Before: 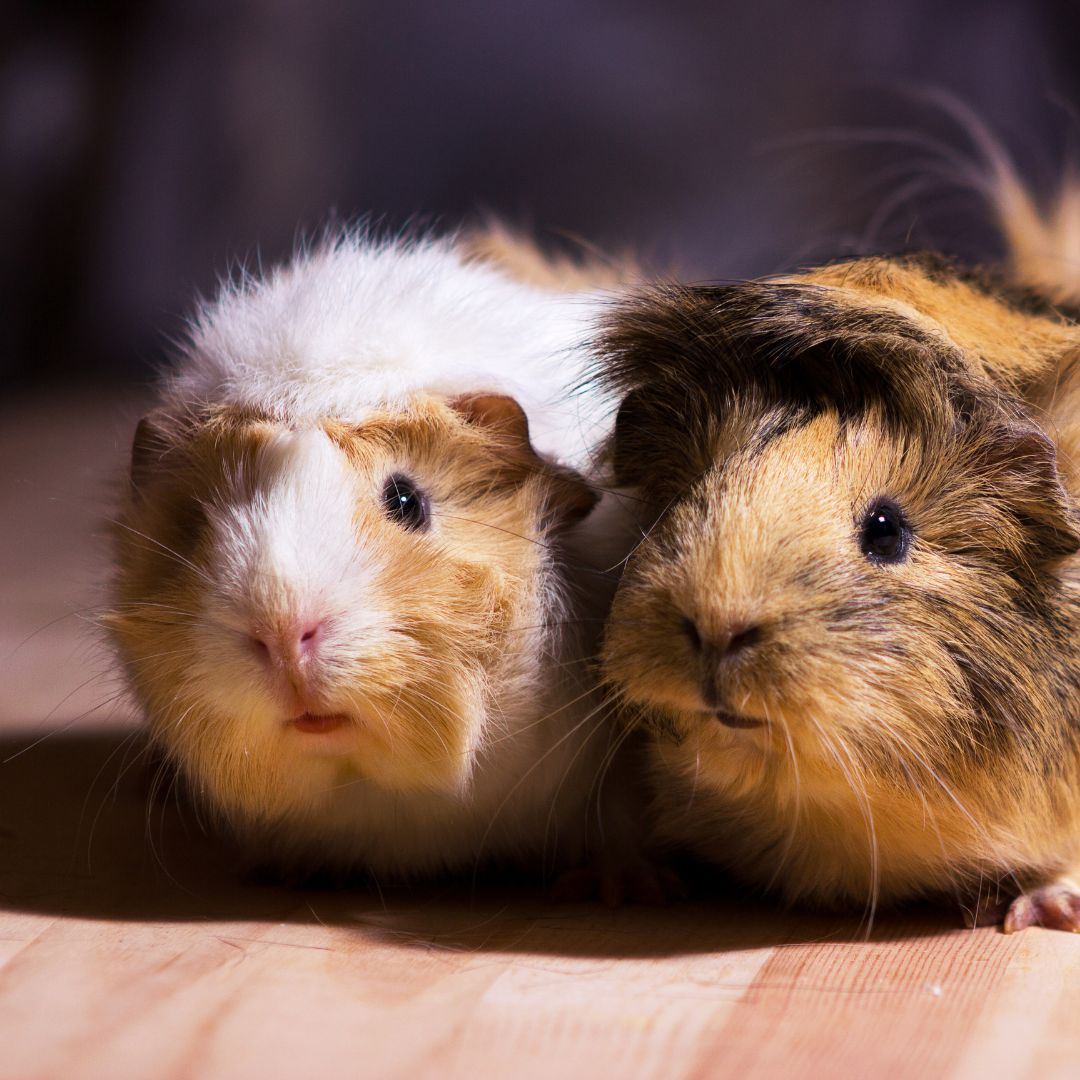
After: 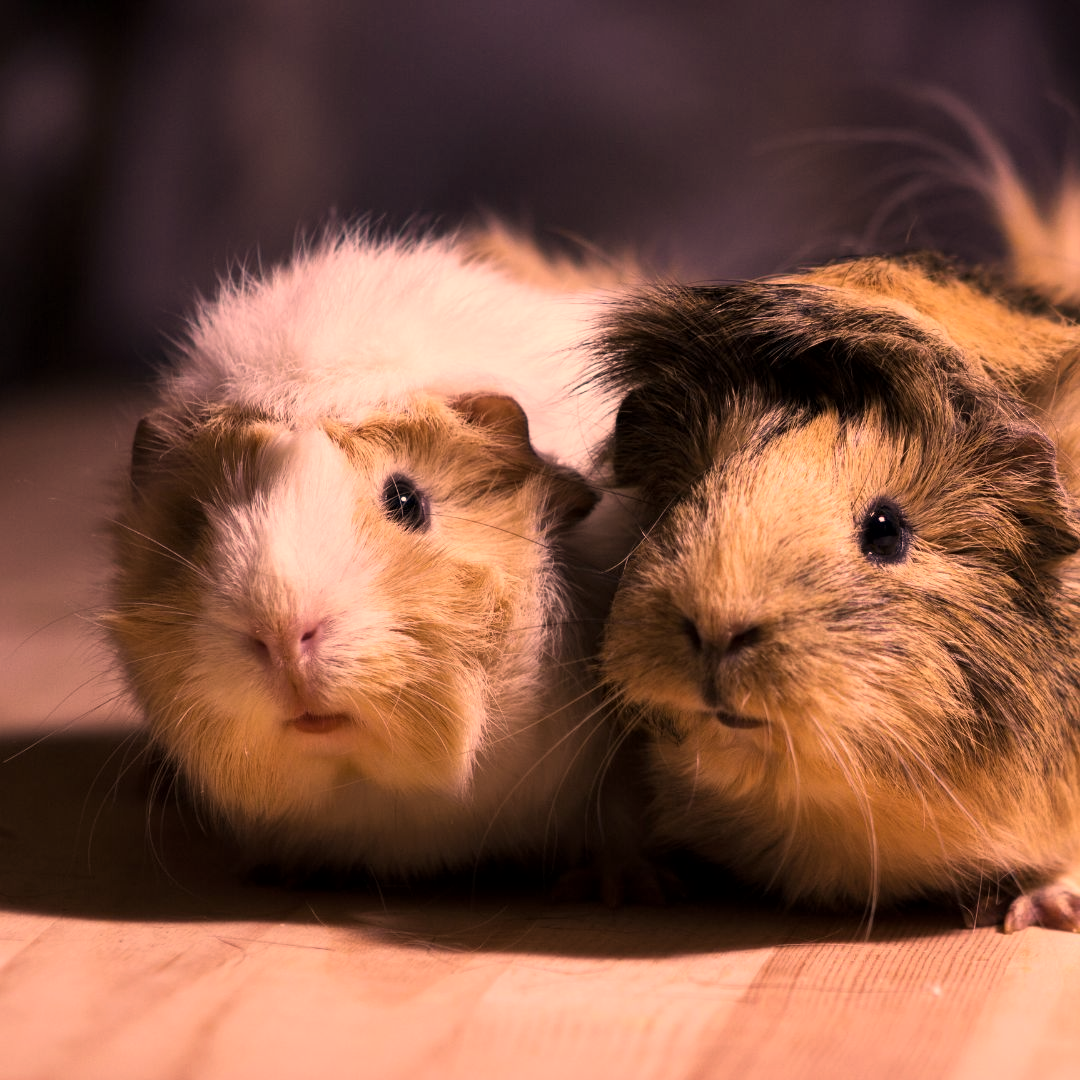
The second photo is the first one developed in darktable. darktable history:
shadows and highlights: shadows 4.1, highlights -17.6, soften with gaussian
color correction: highlights a* 40, highlights b* 40, saturation 0.69
local contrast: mode bilateral grid, contrast 100, coarseness 100, detail 108%, midtone range 0.2
